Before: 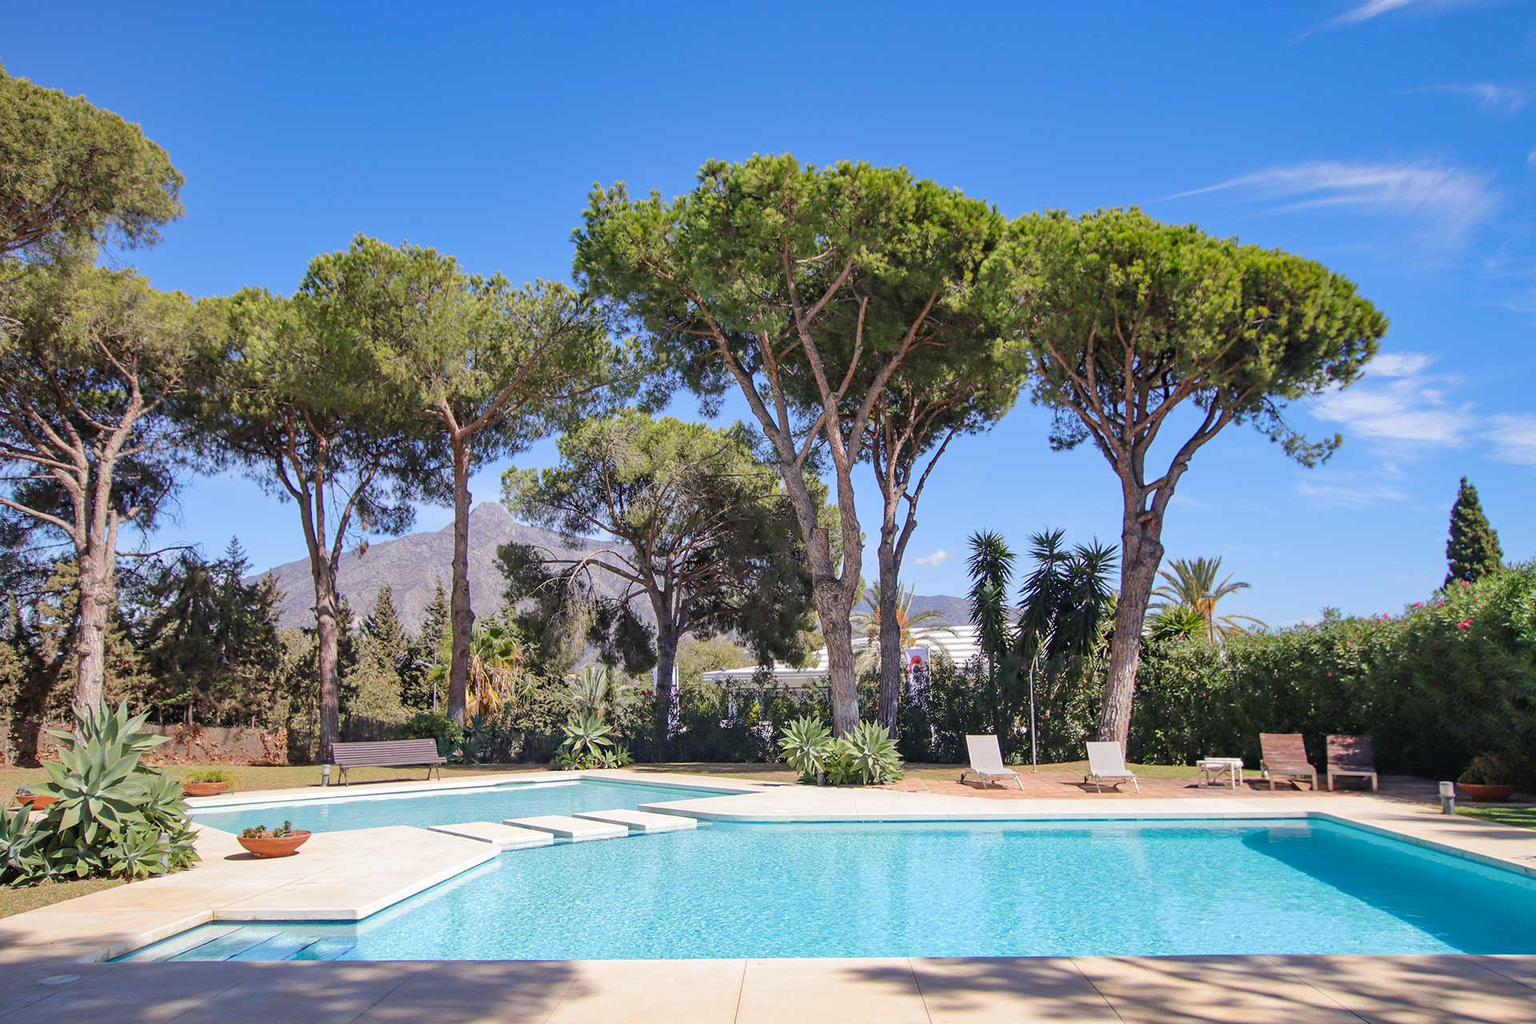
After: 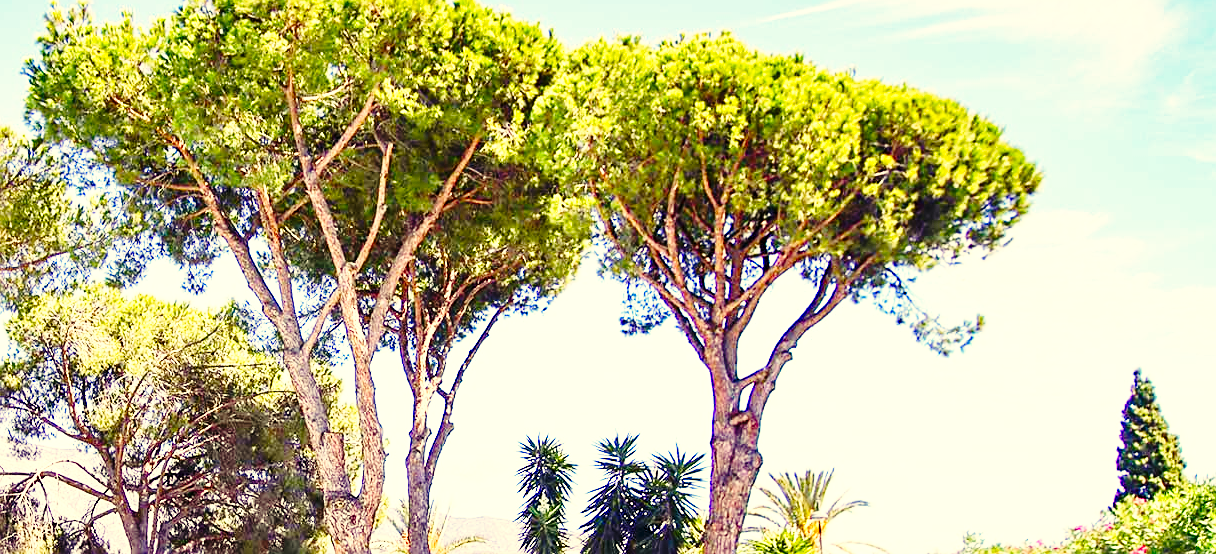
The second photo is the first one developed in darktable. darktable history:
tone equalizer: edges refinement/feathering 500, mask exposure compensation -1.57 EV, preserve details no
color correction: highlights a* 1.38, highlights b* 17.92
sharpen: on, module defaults
crop: left 36.081%, top 17.838%, right 0.578%, bottom 38.824%
base curve: curves: ch0 [(0, 0) (0.036, 0.037) (0.121, 0.228) (0.46, 0.76) (0.859, 0.983) (1, 1)], preserve colors none
contrast brightness saturation: brightness -0.099
exposure: exposure 1.211 EV, compensate highlight preservation false
color balance rgb: shadows lift › luminance 0.342%, shadows lift › chroma 6.806%, shadows lift › hue 299.02°, highlights gain › luminance 6.556%, highlights gain › chroma 1.278%, highlights gain › hue 89.74°, perceptual saturation grading › global saturation 0.17%, perceptual saturation grading › highlights -15.086%, perceptual saturation grading › shadows 24.243%, global vibrance 44.241%
